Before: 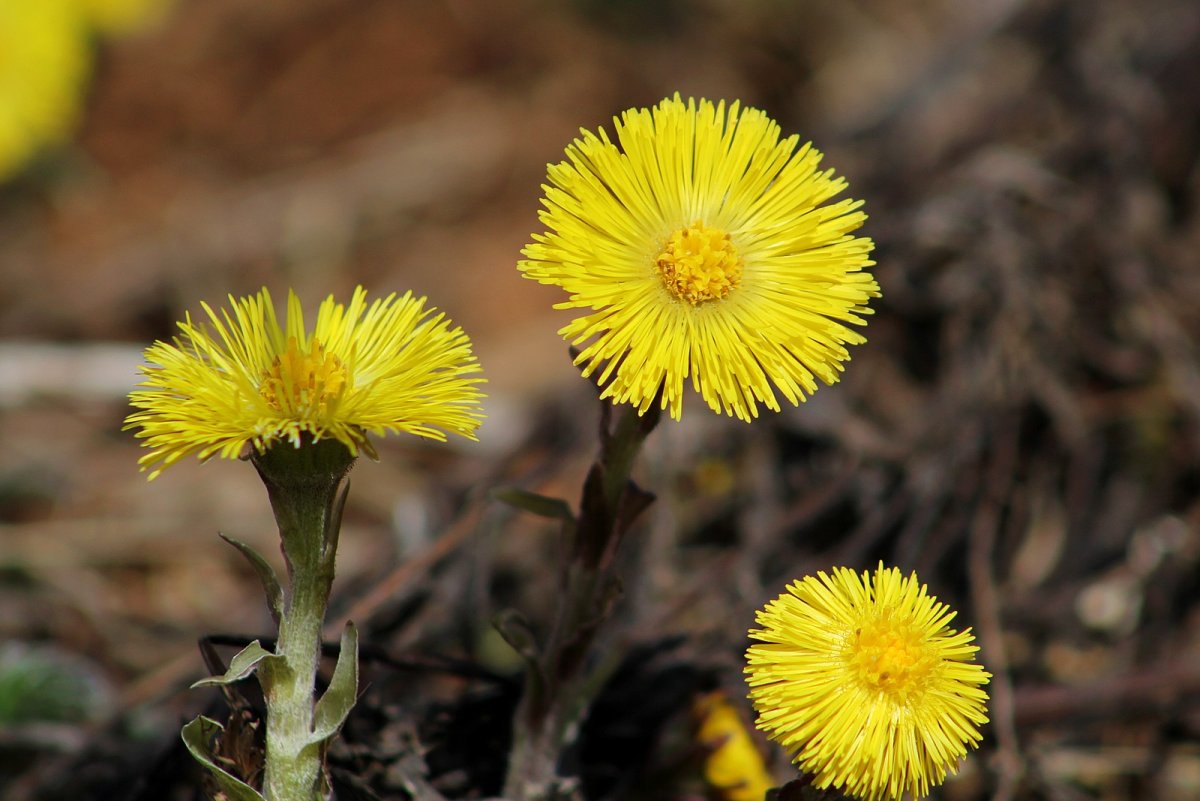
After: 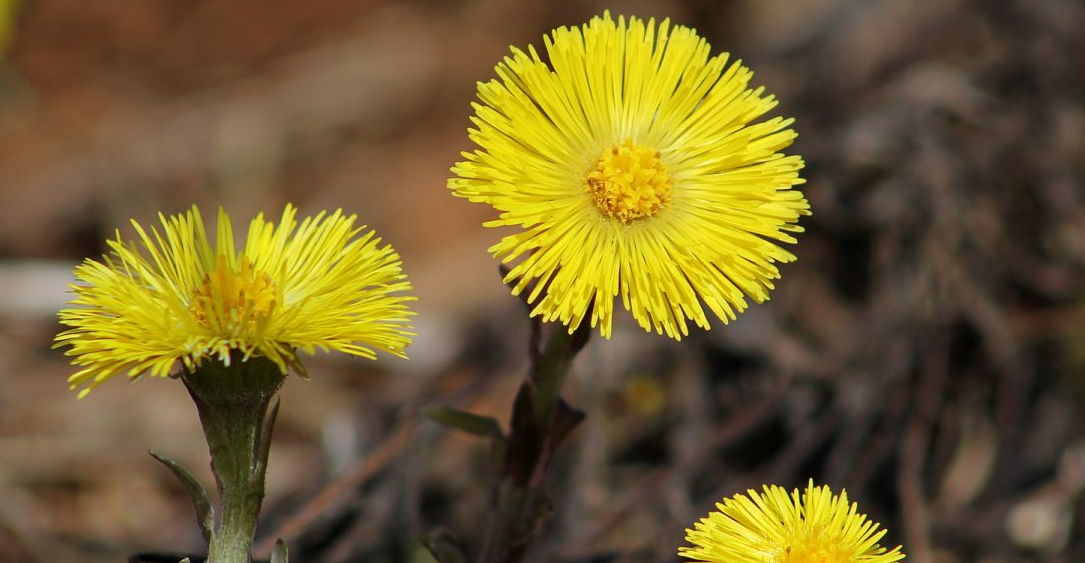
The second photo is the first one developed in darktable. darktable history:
crop: left 5.89%, top 10.286%, right 3.676%, bottom 19.363%
